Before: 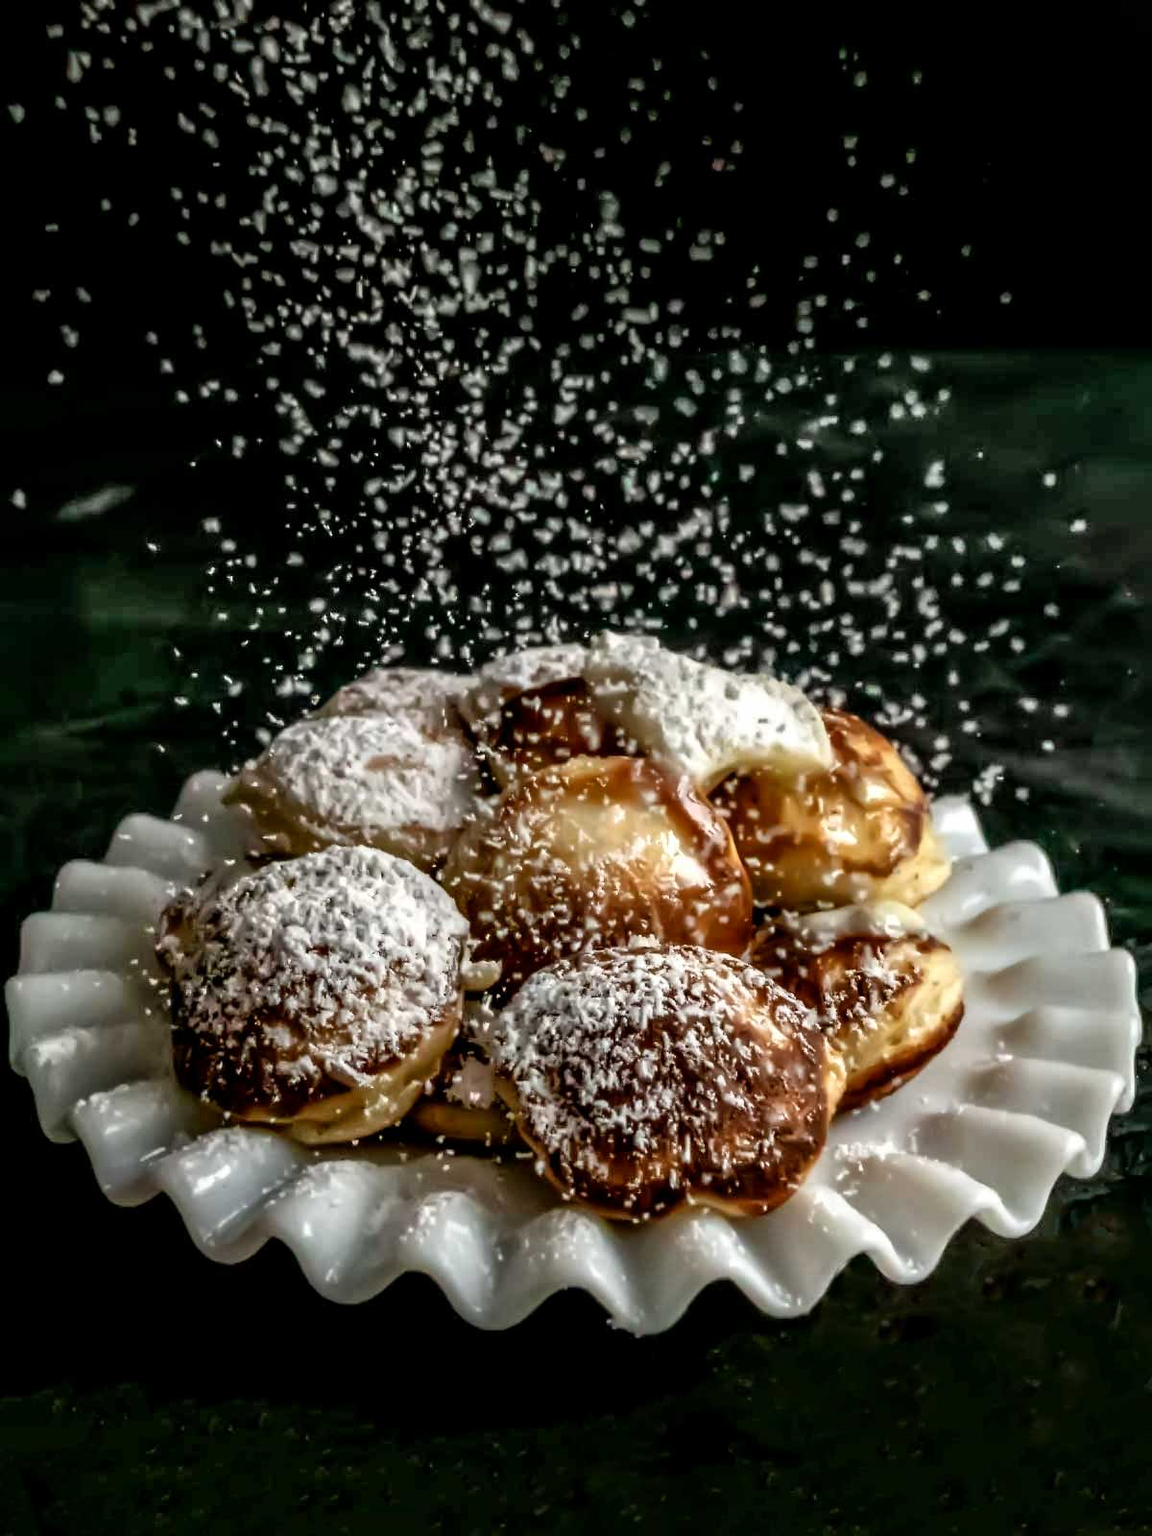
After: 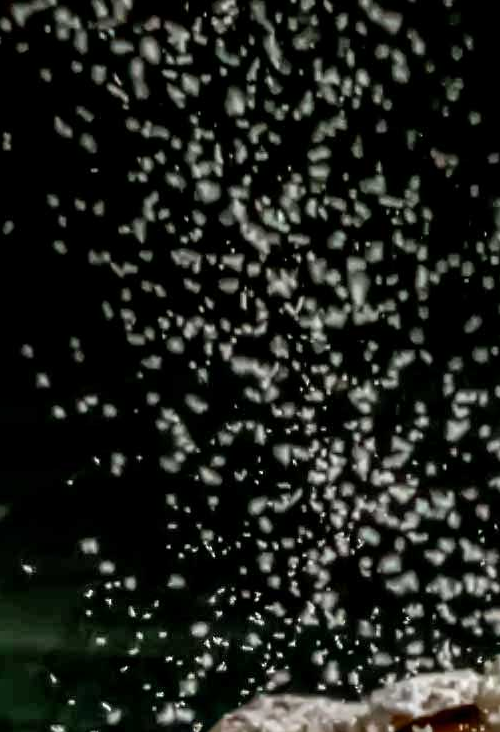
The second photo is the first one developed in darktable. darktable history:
crop and rotate: left 10.99%, top 0.111%, right 47.286%, bottom 54.12%
